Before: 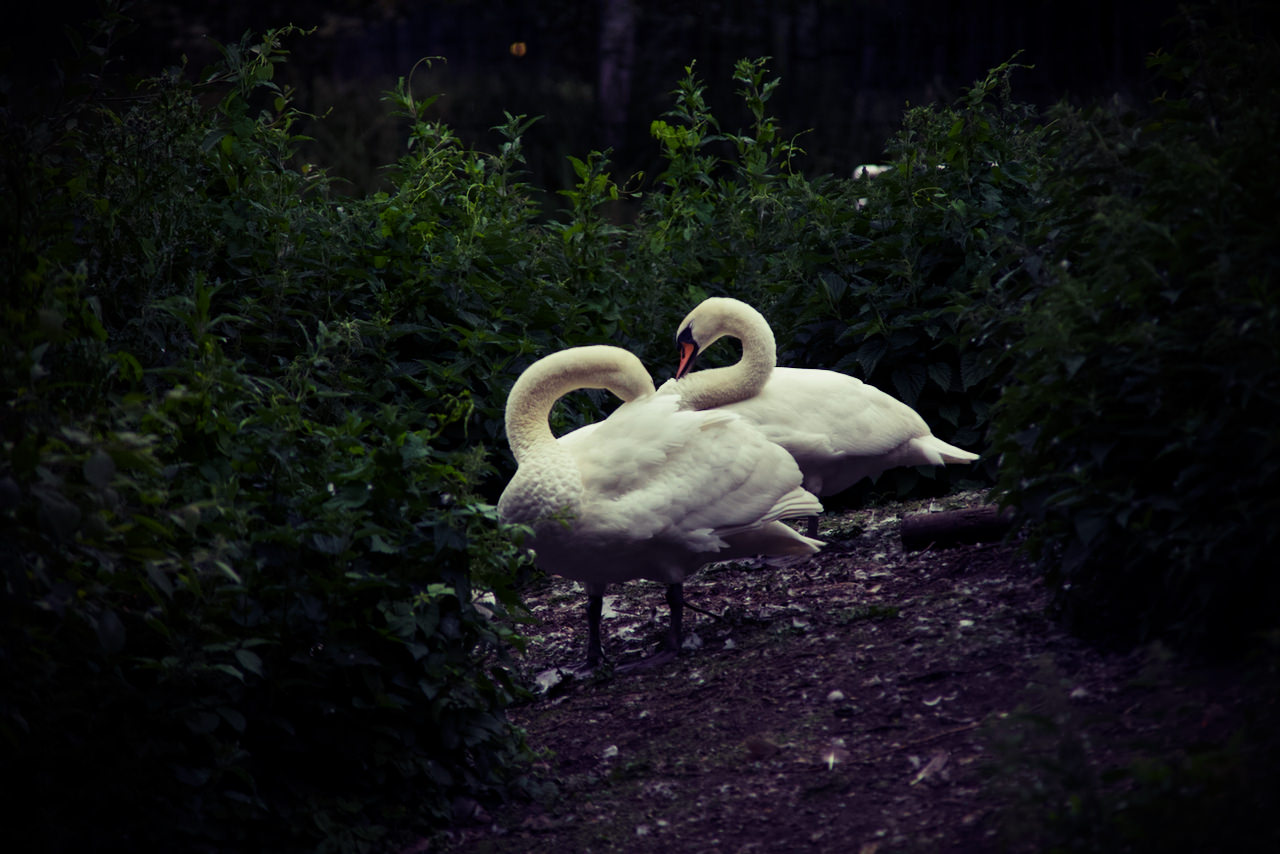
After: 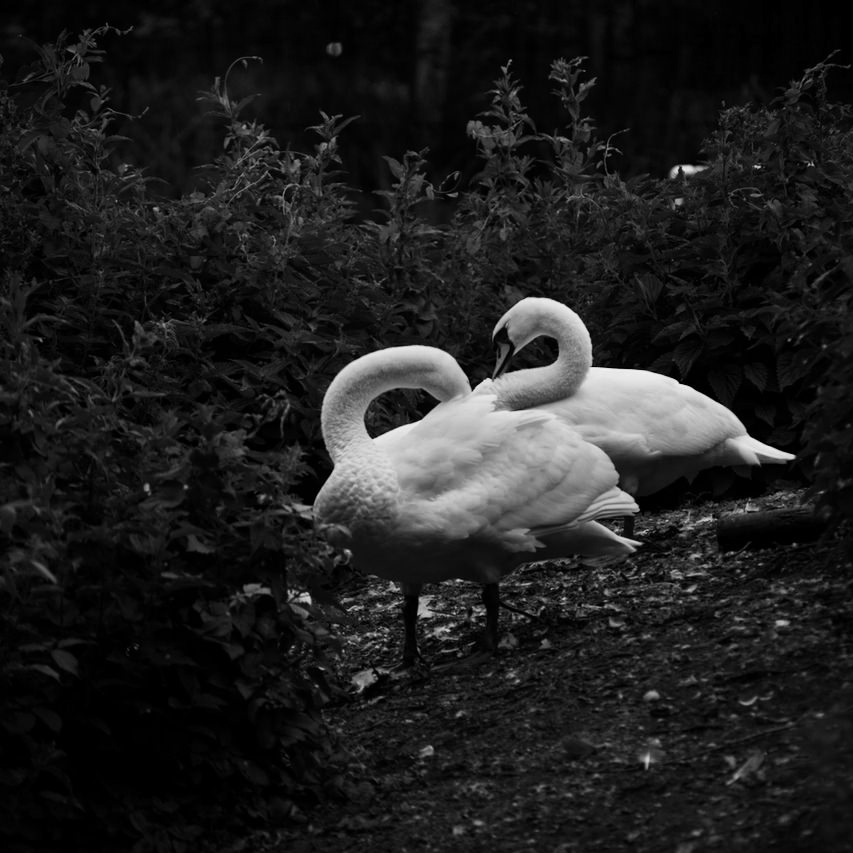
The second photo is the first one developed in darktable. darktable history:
color correction: highlights a* 12.23, highlights b* 5.41
crop and rotate: left 14.385%, right 18.948%
monochrome: a 0, b 0, size 0.5, highlights 0.57
white balance: red 1.138, green 0.996, blue 0.812
